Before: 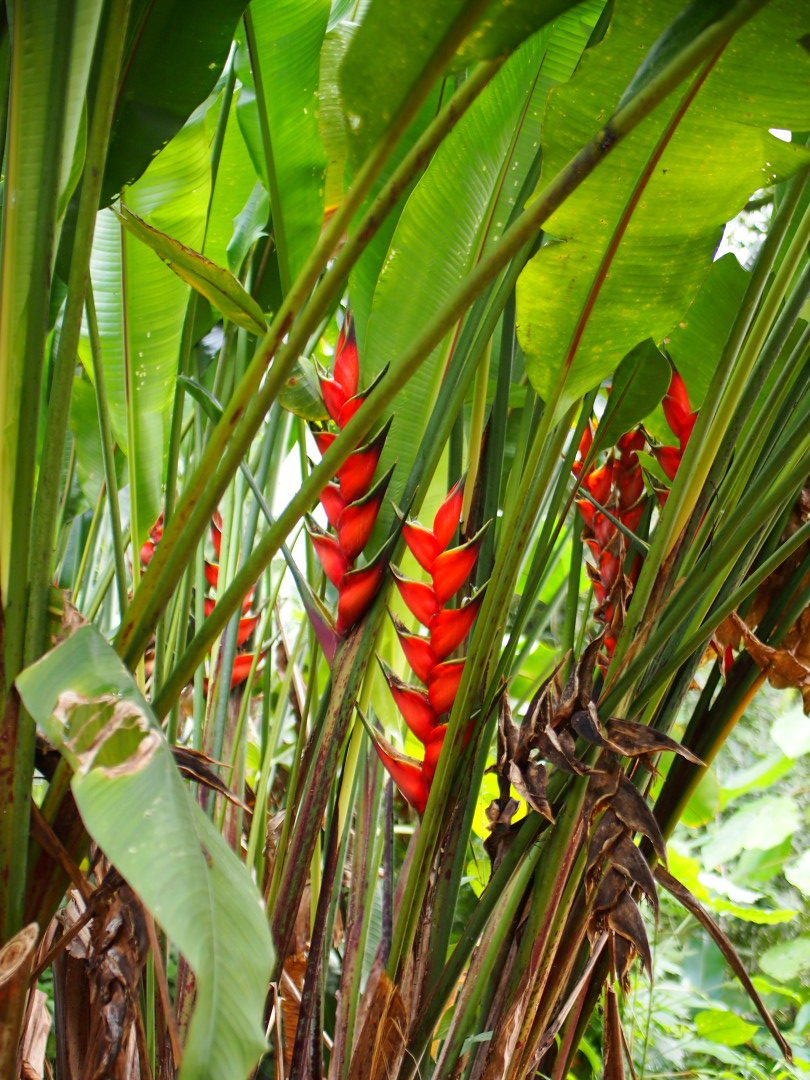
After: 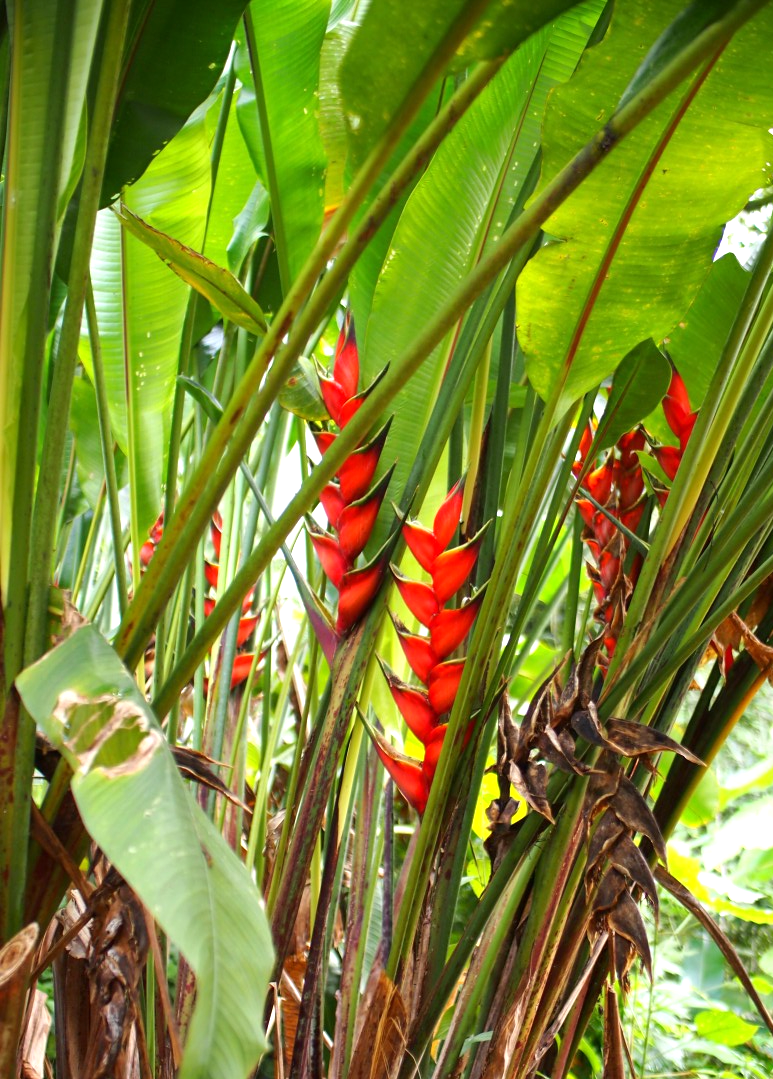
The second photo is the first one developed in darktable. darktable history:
crop: right 4.525%, bottom 0.027%
tone equalizer: -8 EV -0.399 EV, -7 EV -0.364 EV, -6 EV -0.331 EV, -5 EV -0.24 EV, -3 EV 0.235 EV, -2 EV 0.33 EV, -1 EV 0.4 EV, +0 EV 0.439 EV, smoothing diameter 24.93%, edges refinement/feathering 6.95, preserve details guided filter
